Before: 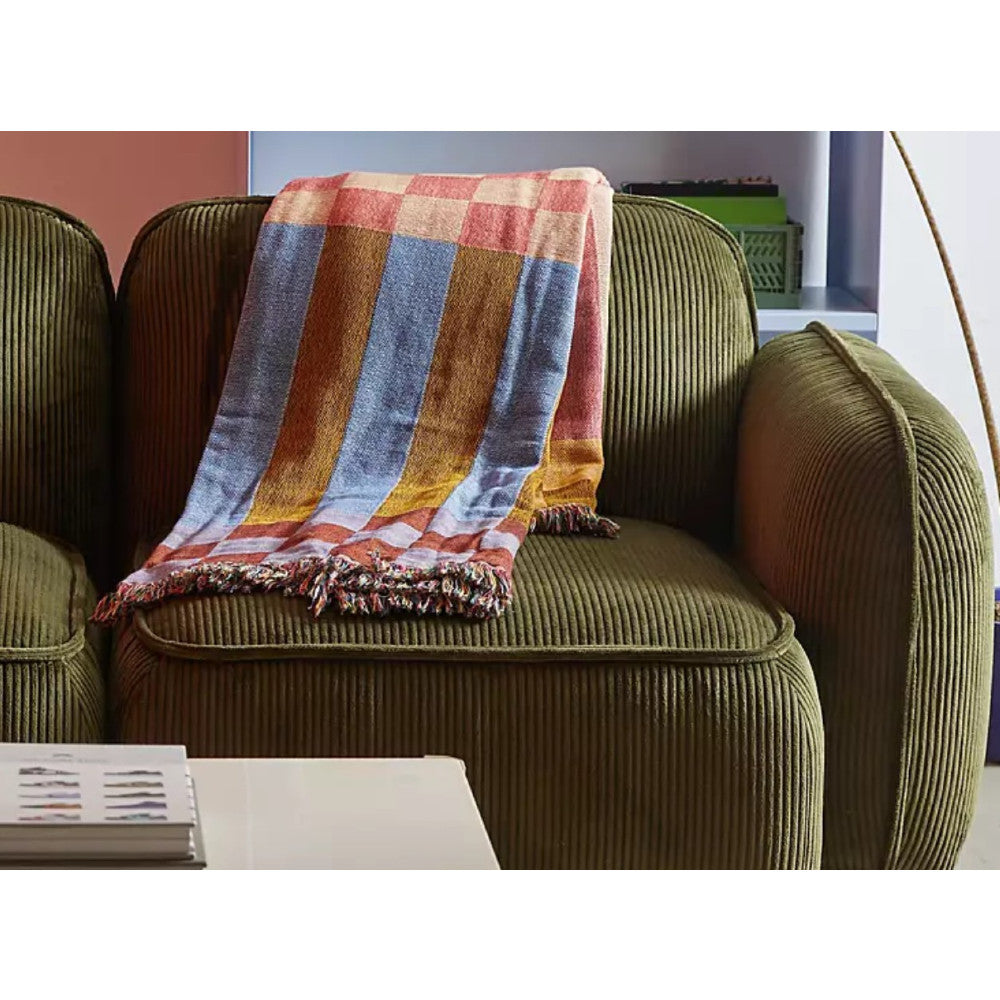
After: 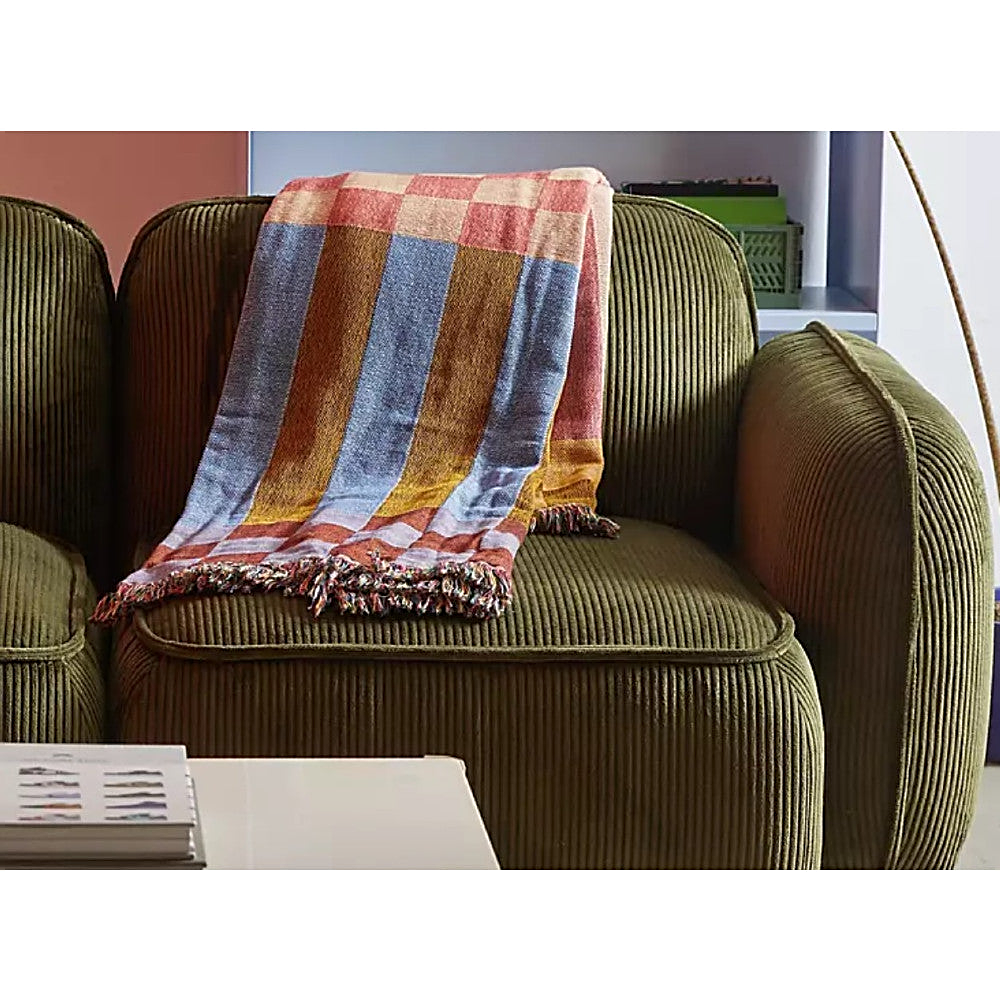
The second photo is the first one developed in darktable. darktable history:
sharpen: on, module defaults
tone equalizer: -7 EV 0.13 EV, smoothing diameter 25%, edges refinement/feathering 10, preserve details guided filter
